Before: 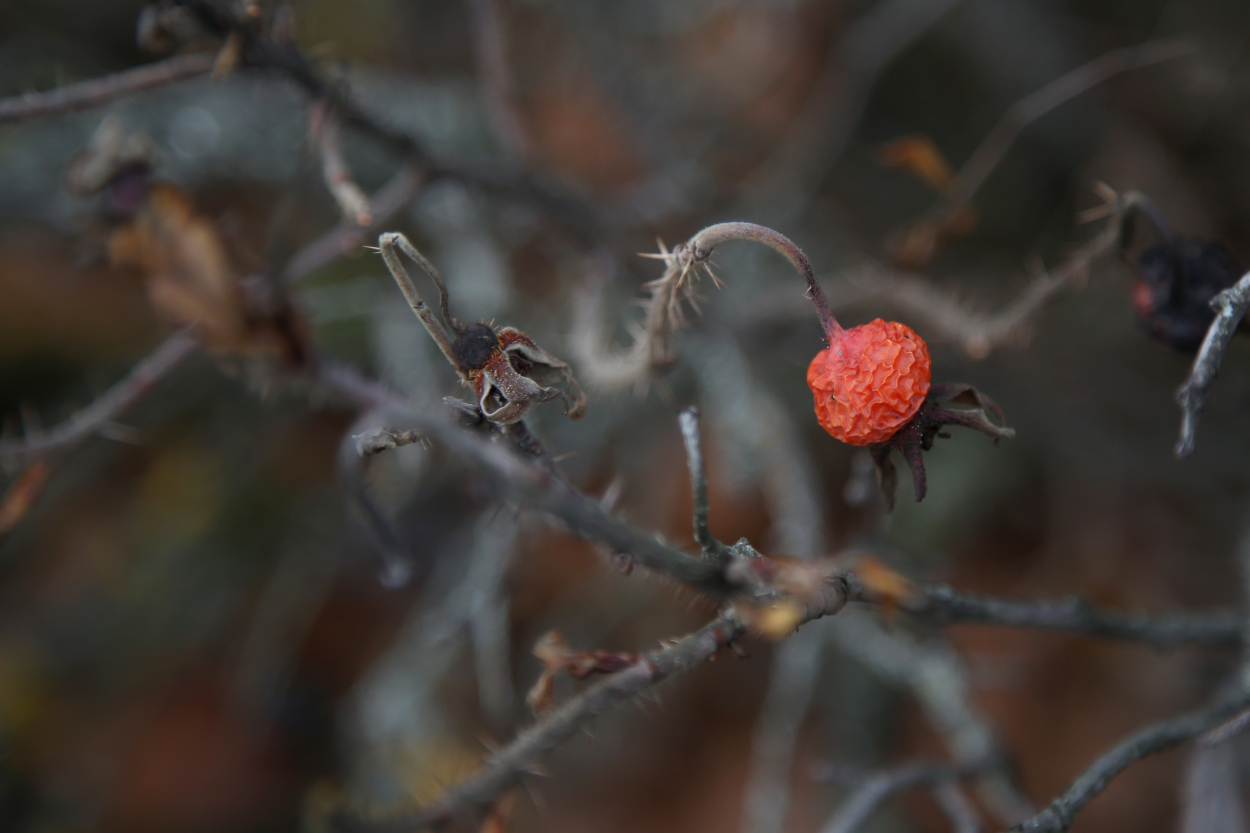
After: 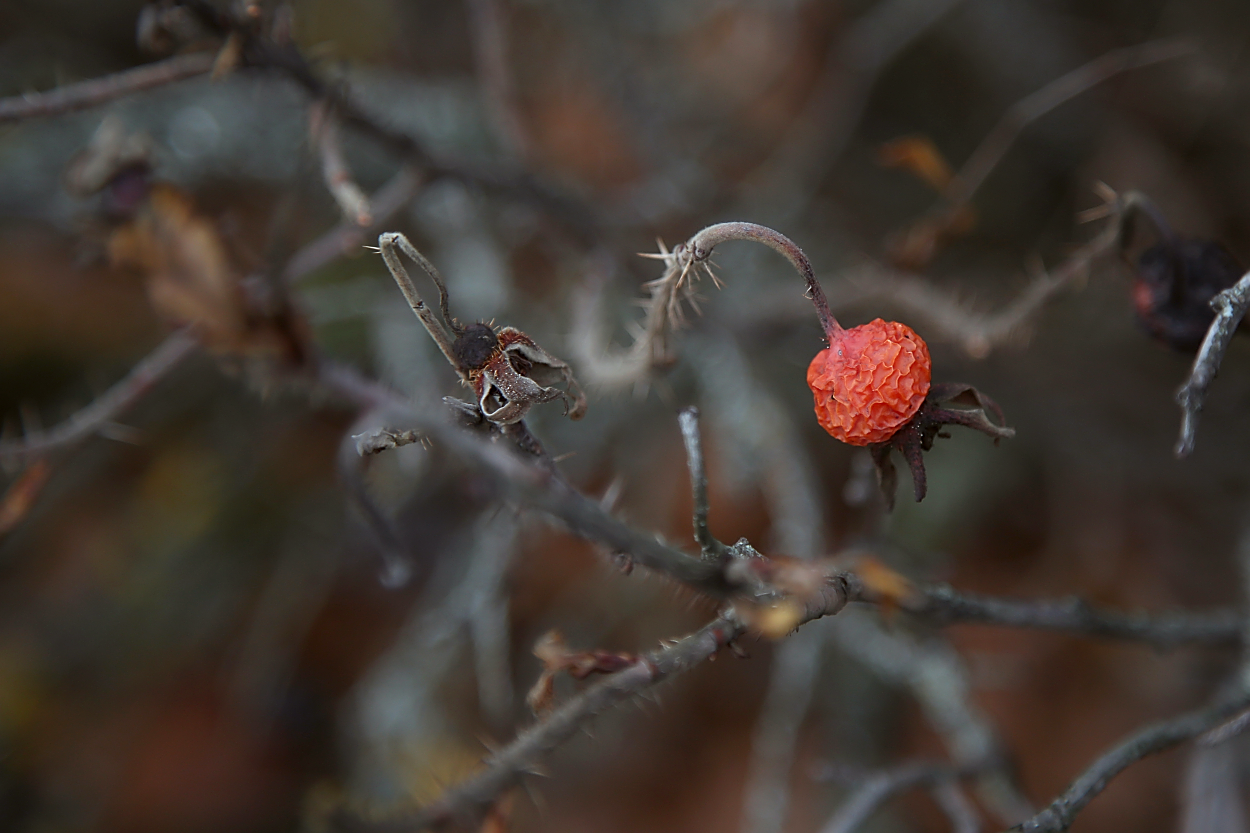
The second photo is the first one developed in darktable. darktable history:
color correction: highlights a* -2.95, highlights b* -2.18, shadows a* 2.09, shadows b* 2.81
sharpen: radius 1.355, amount 1.244, threshold 0.687
